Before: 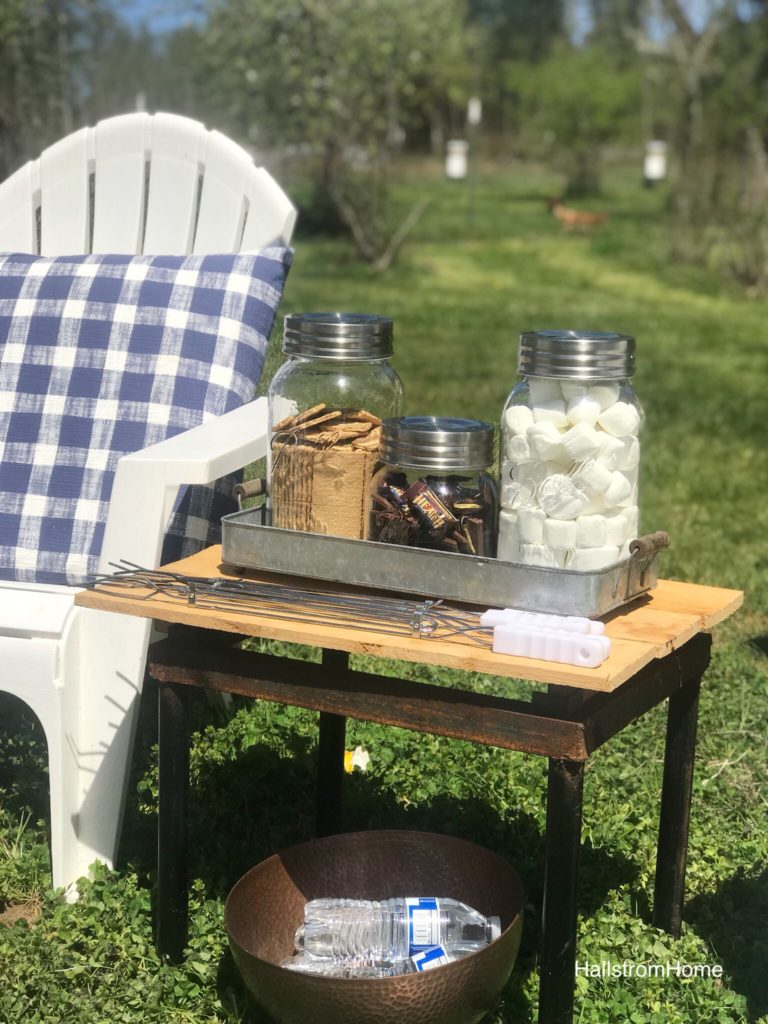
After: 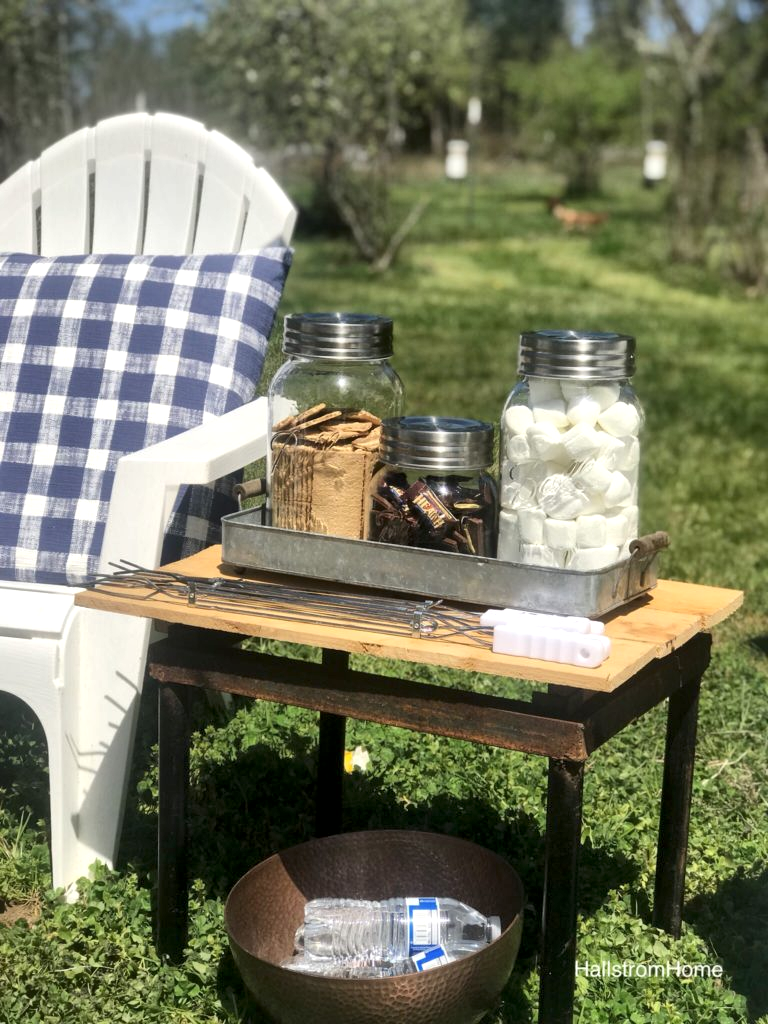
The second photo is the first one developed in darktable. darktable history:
local contrast: mode bilateral grid, contrast 21, coarseness 49, detail 171%, midtone range 0.2
